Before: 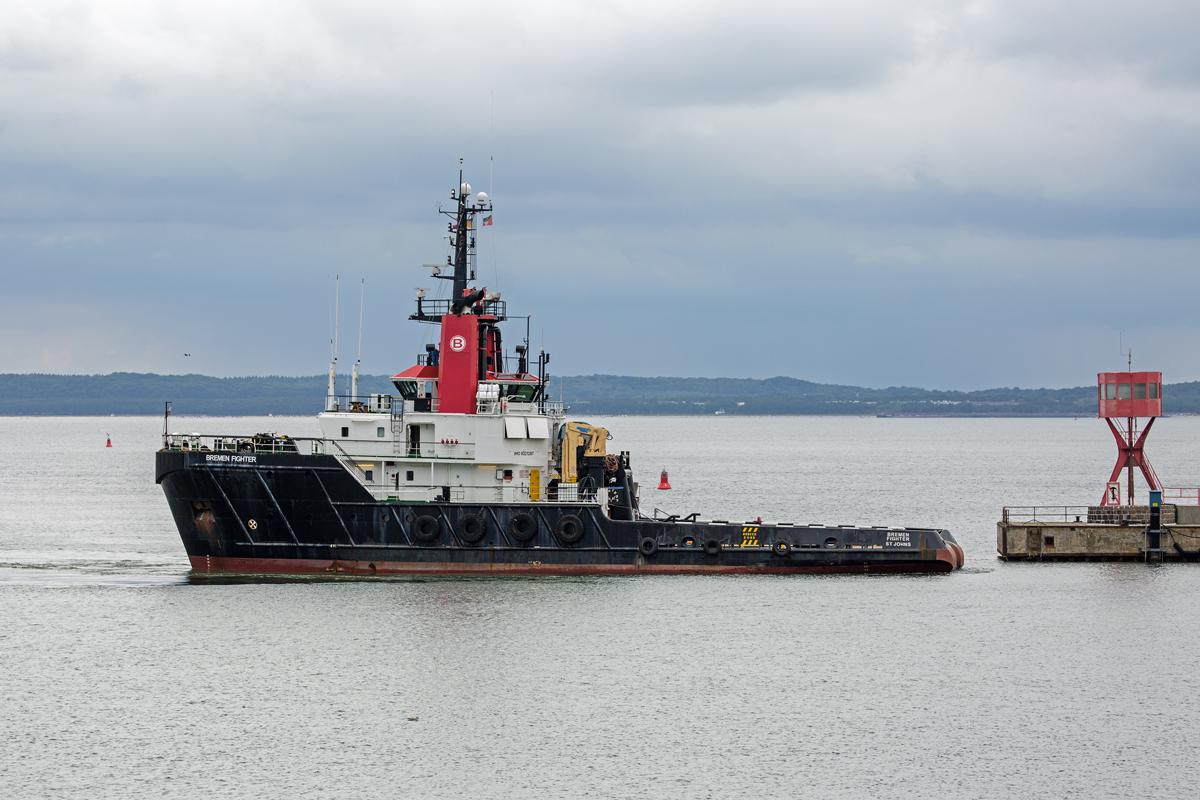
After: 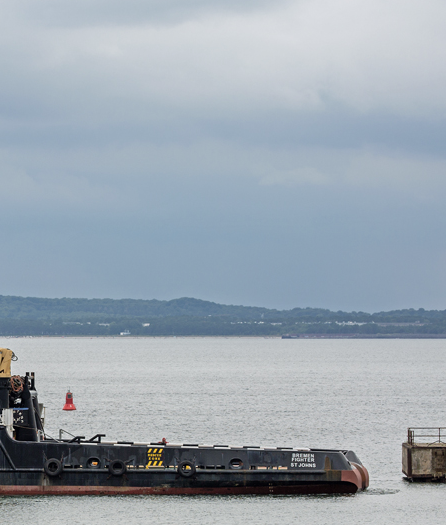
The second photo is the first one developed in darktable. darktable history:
color correction: highlights b* -0.038, saturation 0.812
crop and rotate: left 49.633%, top 10.095%, right 13.139%, bottom 24.262%
color balance rgb: power › hue 211.54°, perceptual saturation grading › global saturation 0.017%, global vibrance 20%
